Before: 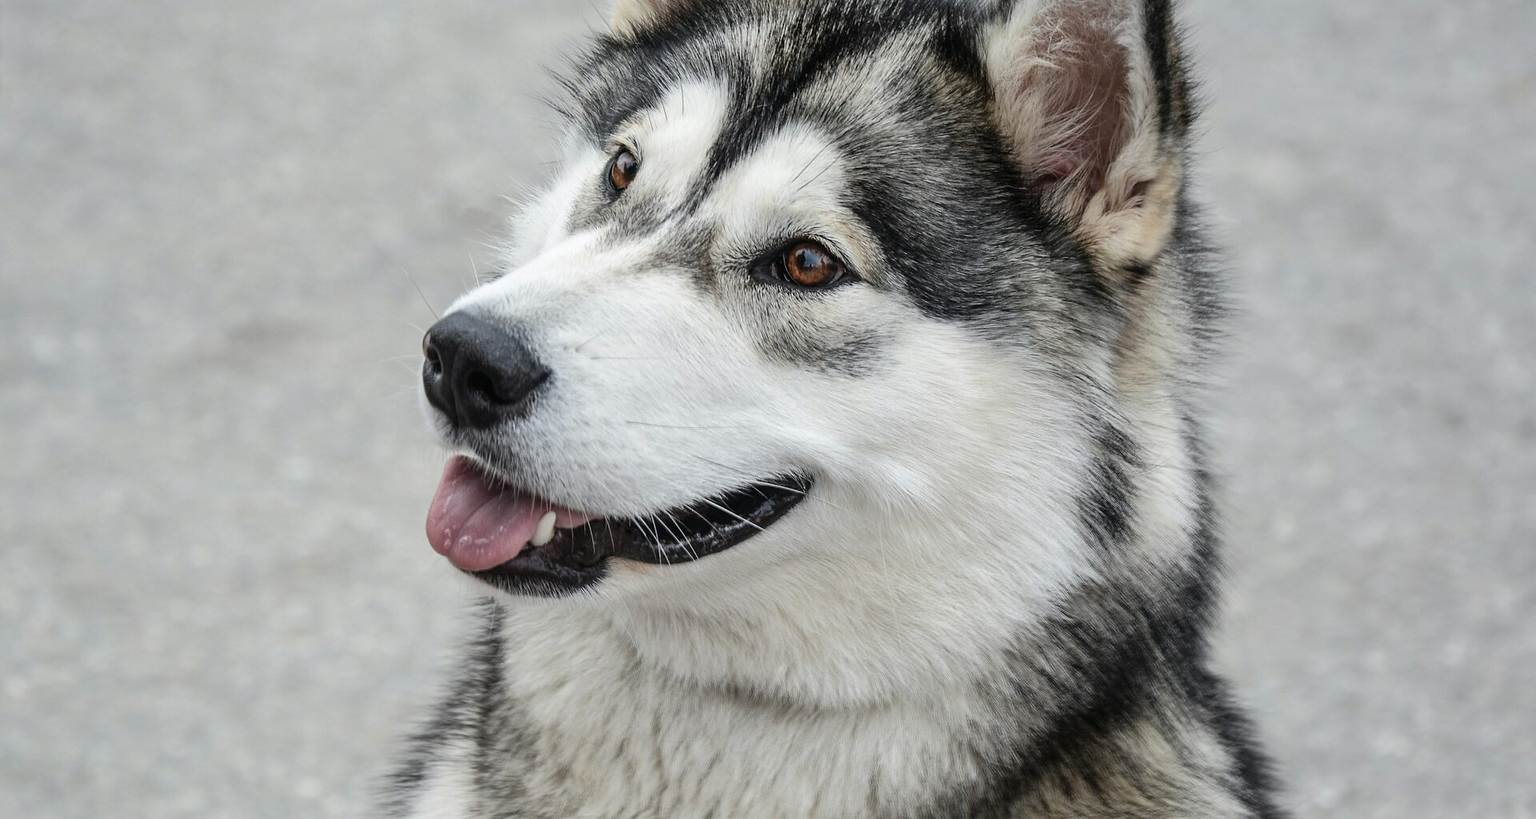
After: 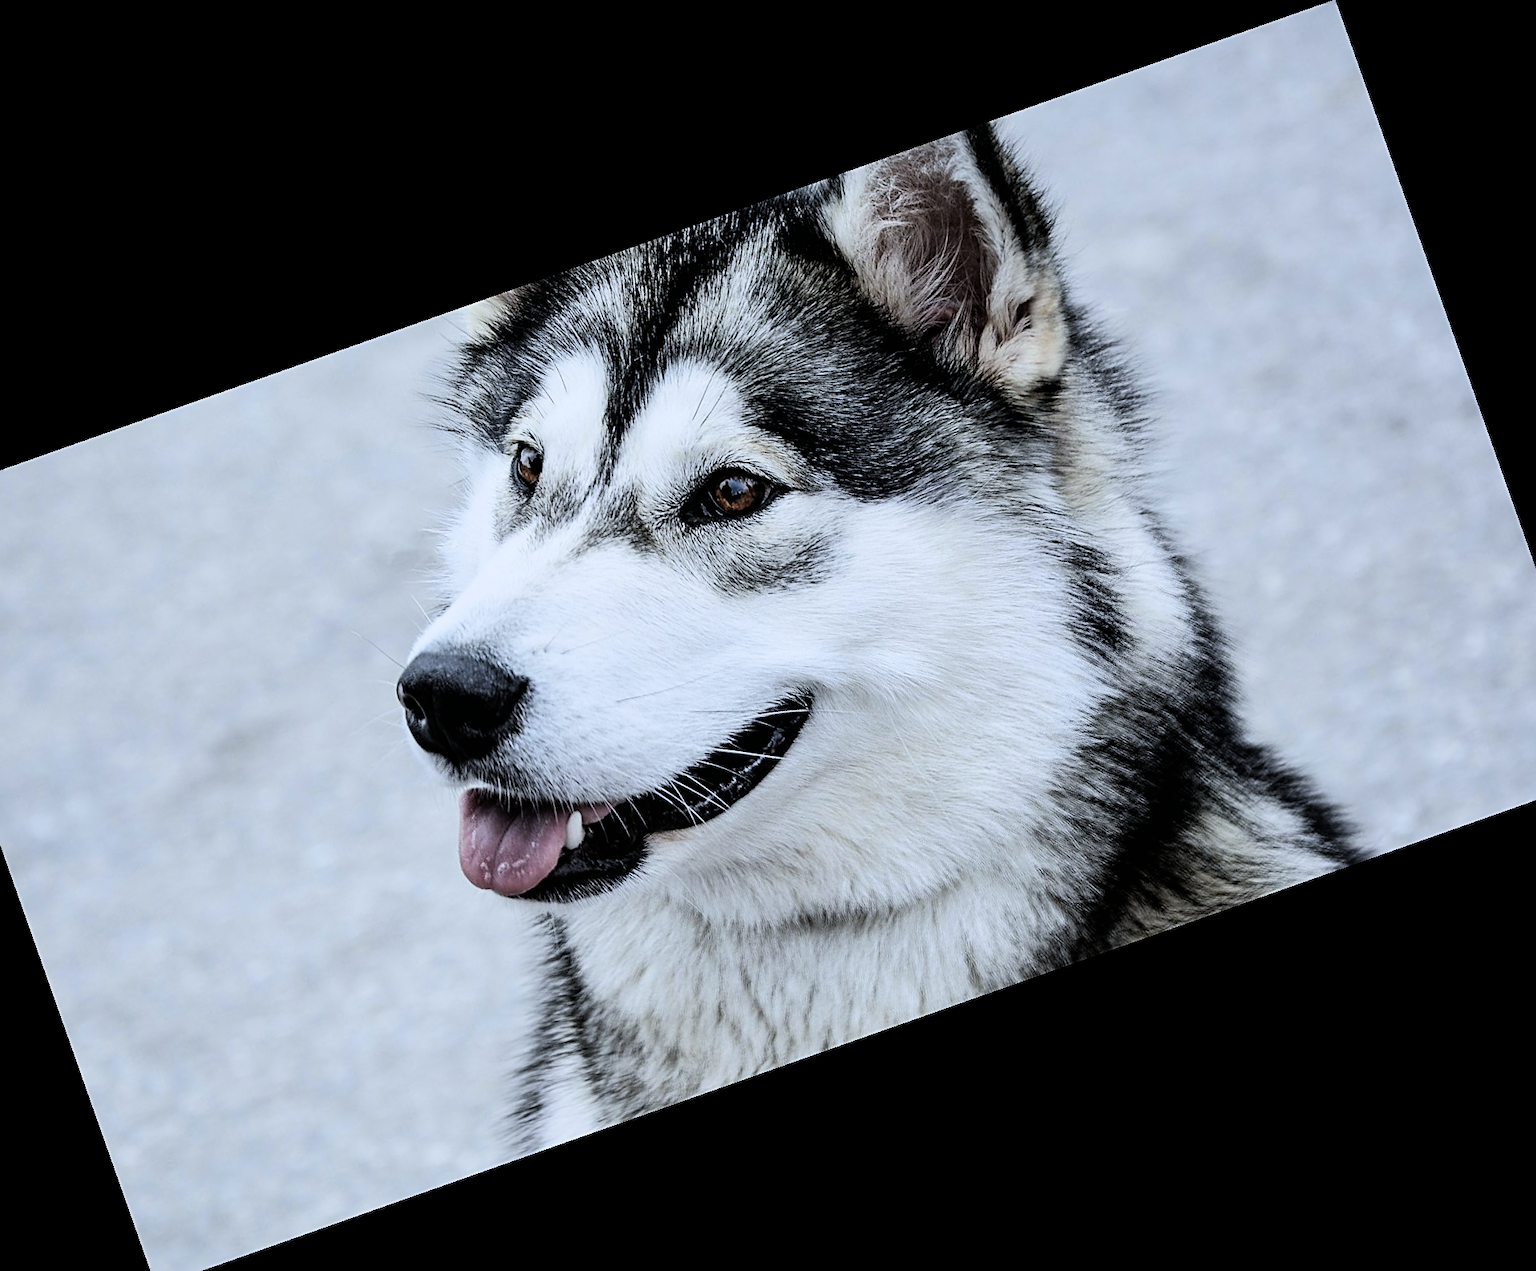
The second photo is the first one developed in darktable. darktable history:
crop and rotate: angle 19.43°, left 6.812%, right 4.125%, bottom 1.087%
white balance: red 0.931, blue 1.11
sharpen: on, module defaults
filmic rgb: black relative exposure -5.42 EV, white relative exposure 2.85 EV, dynamic range scaling -37.73%, hardness 4, contrast 1.605, highlights saturation mix -0.93%
